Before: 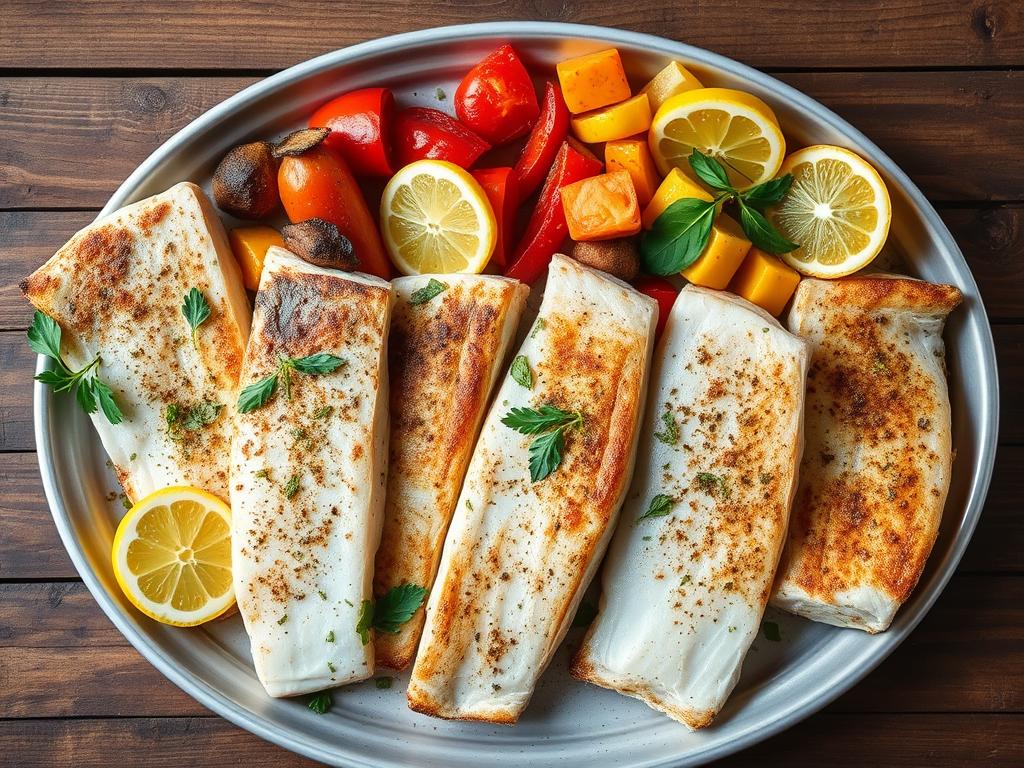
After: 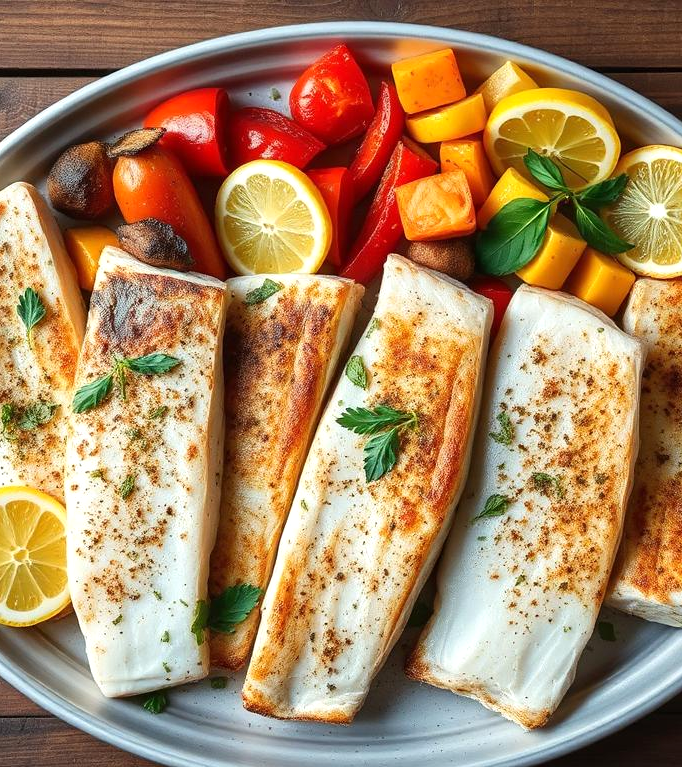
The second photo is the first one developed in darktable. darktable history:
exposure: exposure 0.175 EV, compensate exposure bias true, compensate highlight preservation false
crop and rotate: left 16.173%, right 17.185%
